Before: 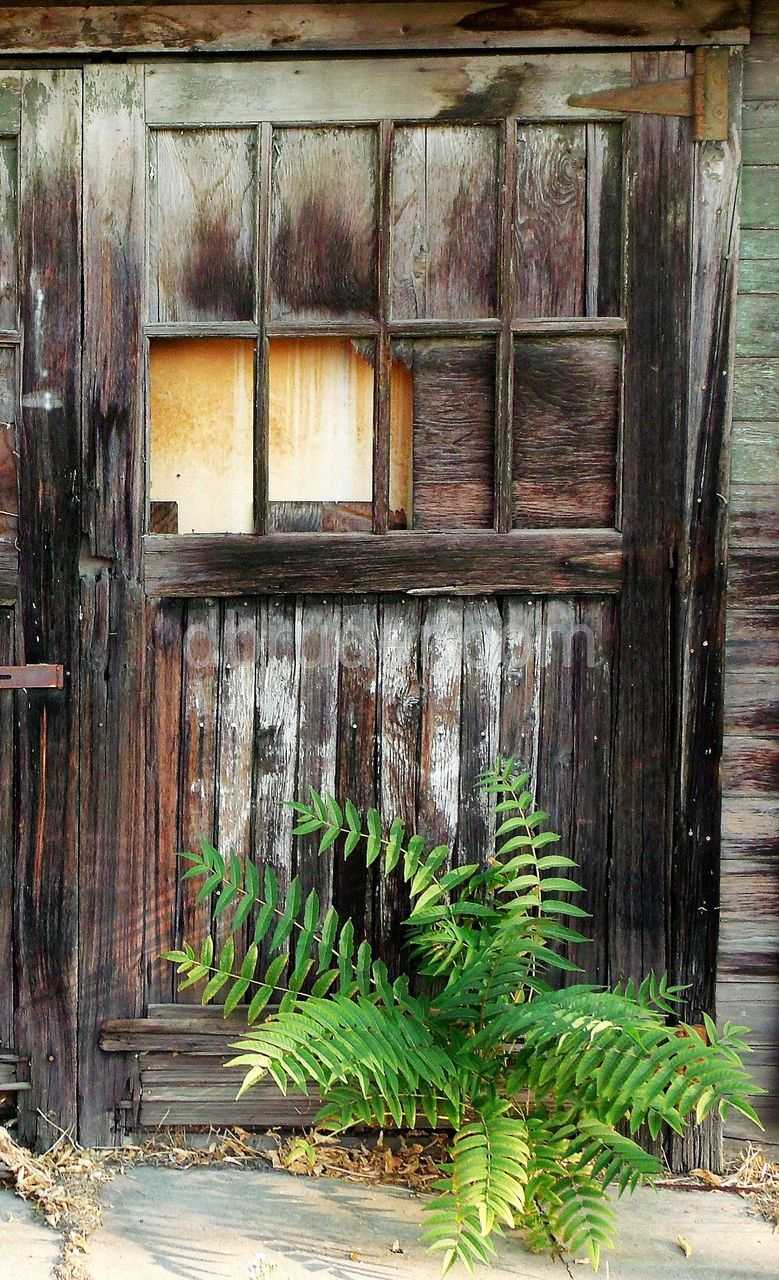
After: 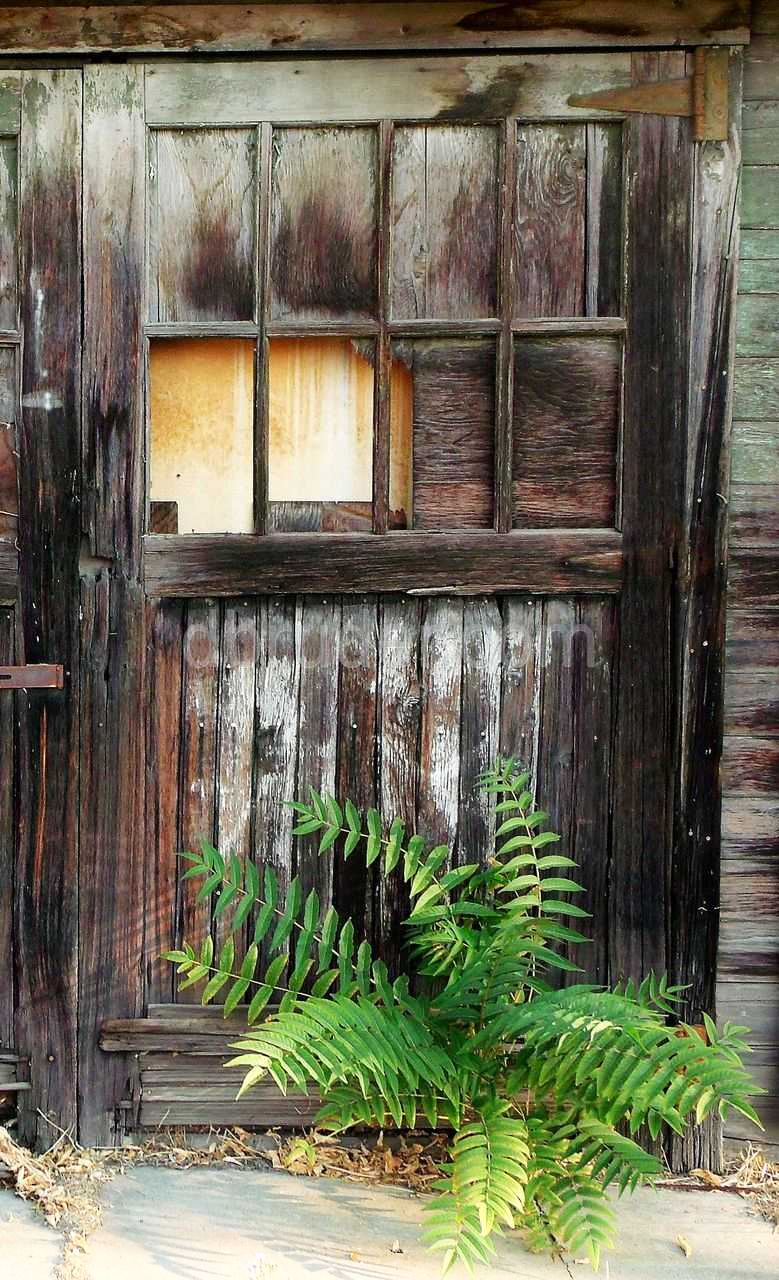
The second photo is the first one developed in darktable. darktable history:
tone equalizer: on, module defaults
shadows and highlights: shadows -40.15, highlights 62.88, soften with gaussian
